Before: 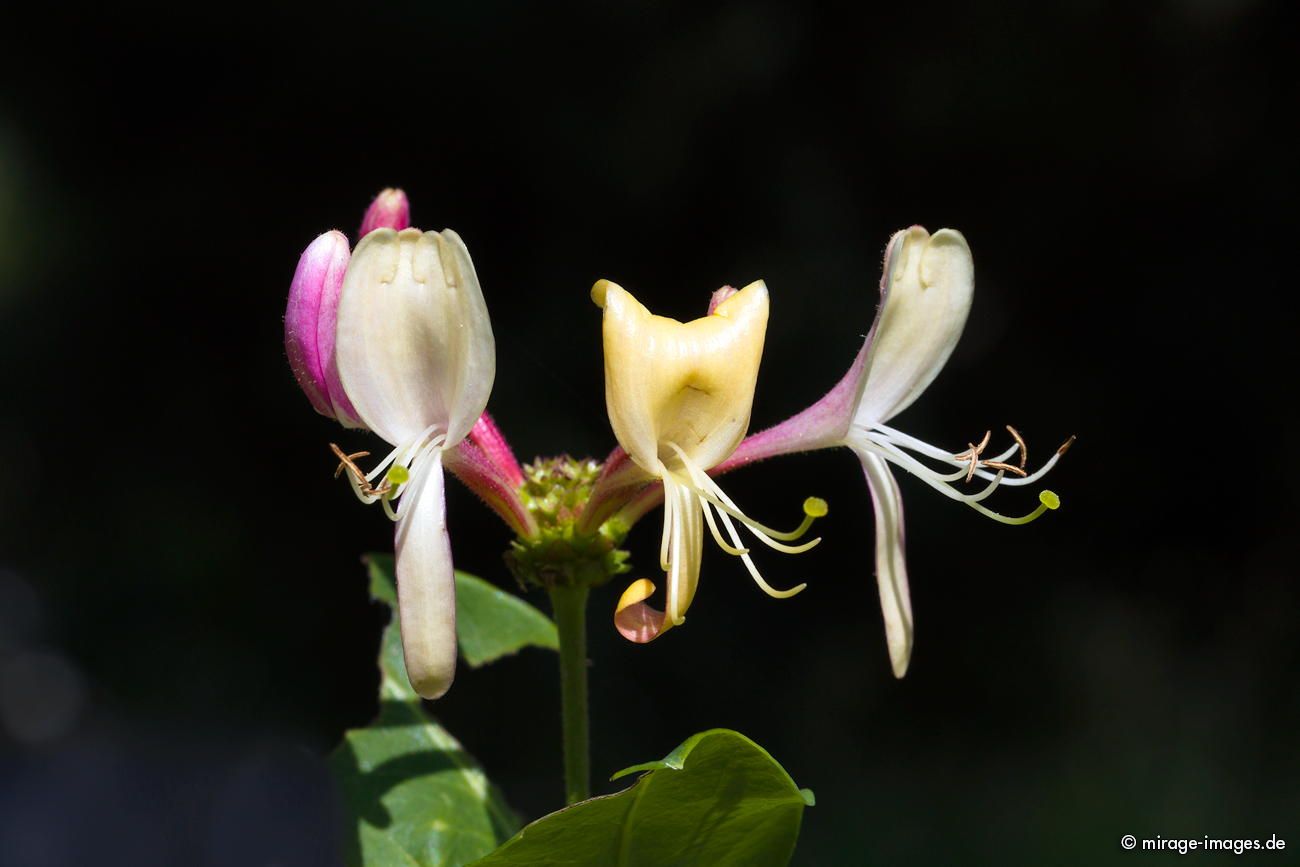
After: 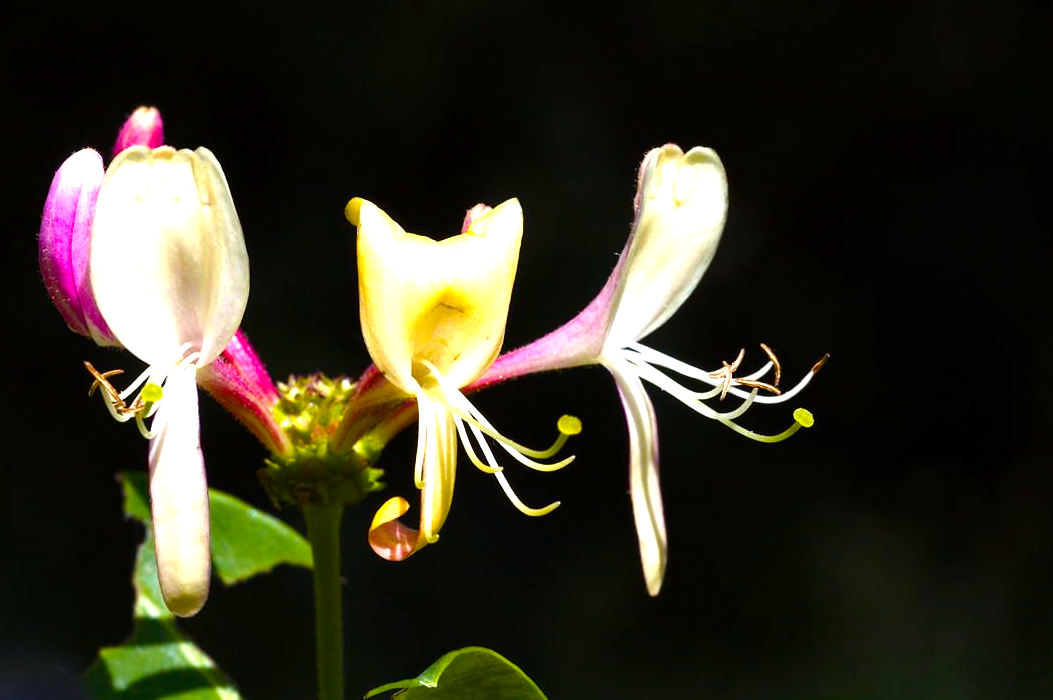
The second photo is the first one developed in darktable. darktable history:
color balance rgb: power › chroma 0.252%, power › hue 63.1°, linear chroma grading › global chroma 15.092%, perceptual saturation grading › global saturation 20%, perceptual saturation grading › highlights -25.466%, perceptual saturation grading › shadows 25.21%, perceptual brilliance grading › global brilliance 18.613%
crop: left 18.97%, top 9.464%, right 0.001%, bottom 9.703%
tone equalizer: -8 EV -0.409 EV, -7 EV -0.371 EV, -6 EV -0.326 EV, -5 EV -0.215 EV, -3 EV 0.228 EV, -2 EV 0.321 EV, -1 EV 0.369 EV, +0 EV 0.396 EV, smoothing diameter 2.14%, edges refinement/feathering 15.49, mask exposure compensation -1.57 EV, filter diffusion 5
